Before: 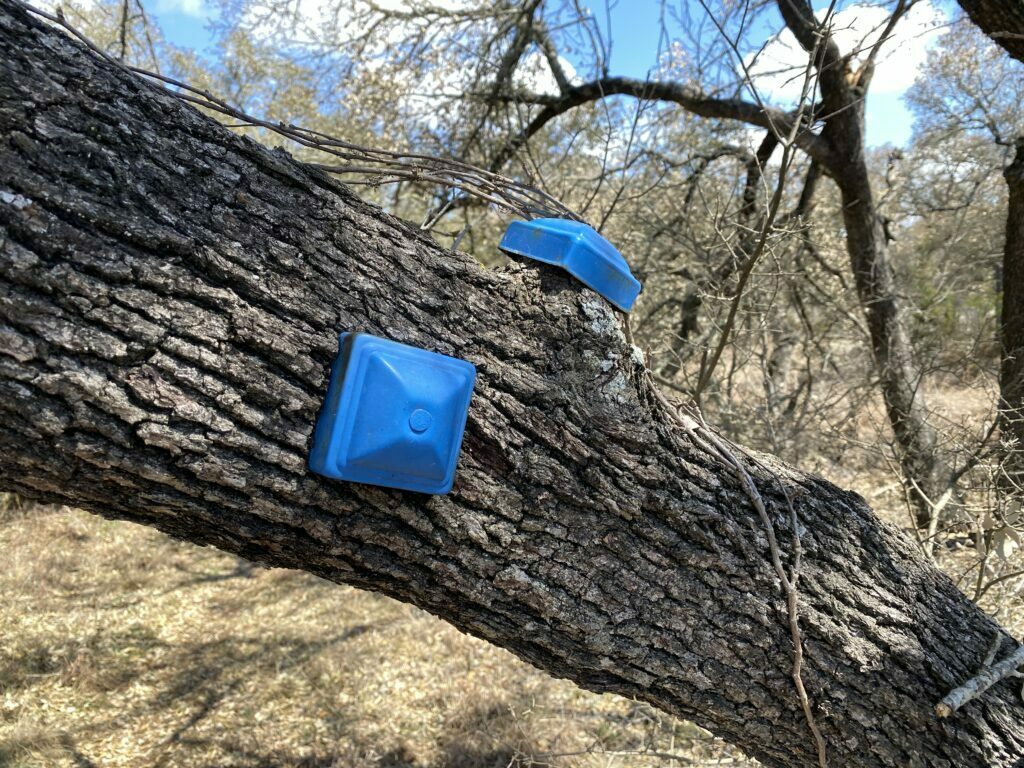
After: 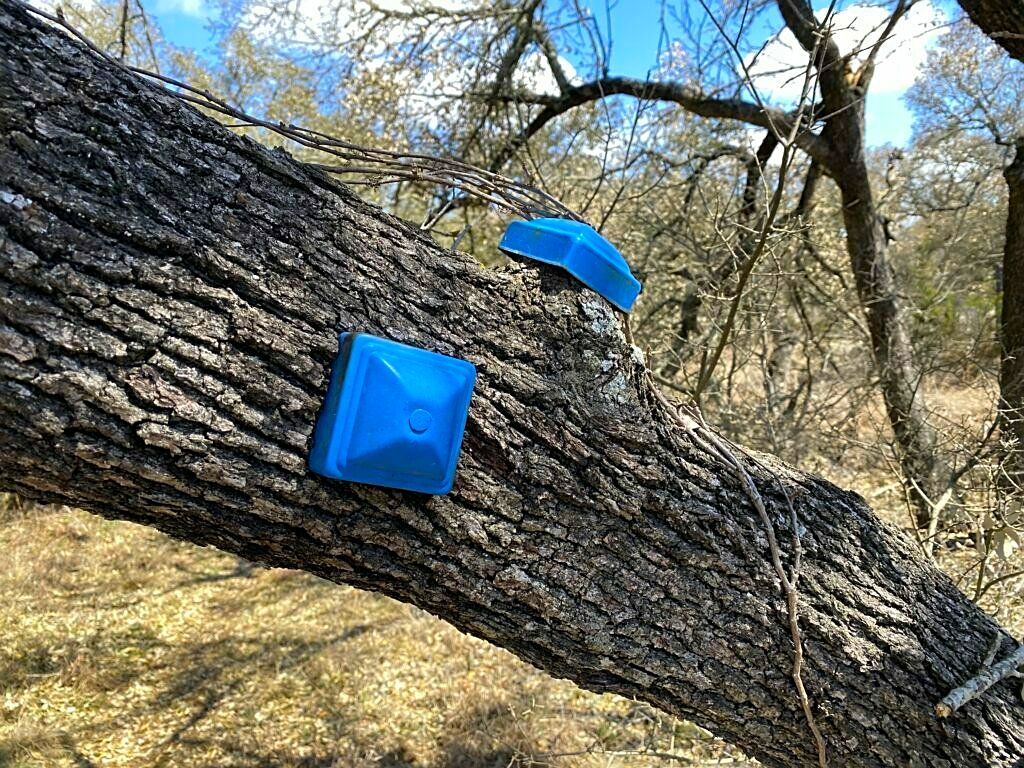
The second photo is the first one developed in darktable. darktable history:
color balance rgb: perceptual saturation grading › global saturation 40%, global vibrance 15%
sharpen: on, module defaults
